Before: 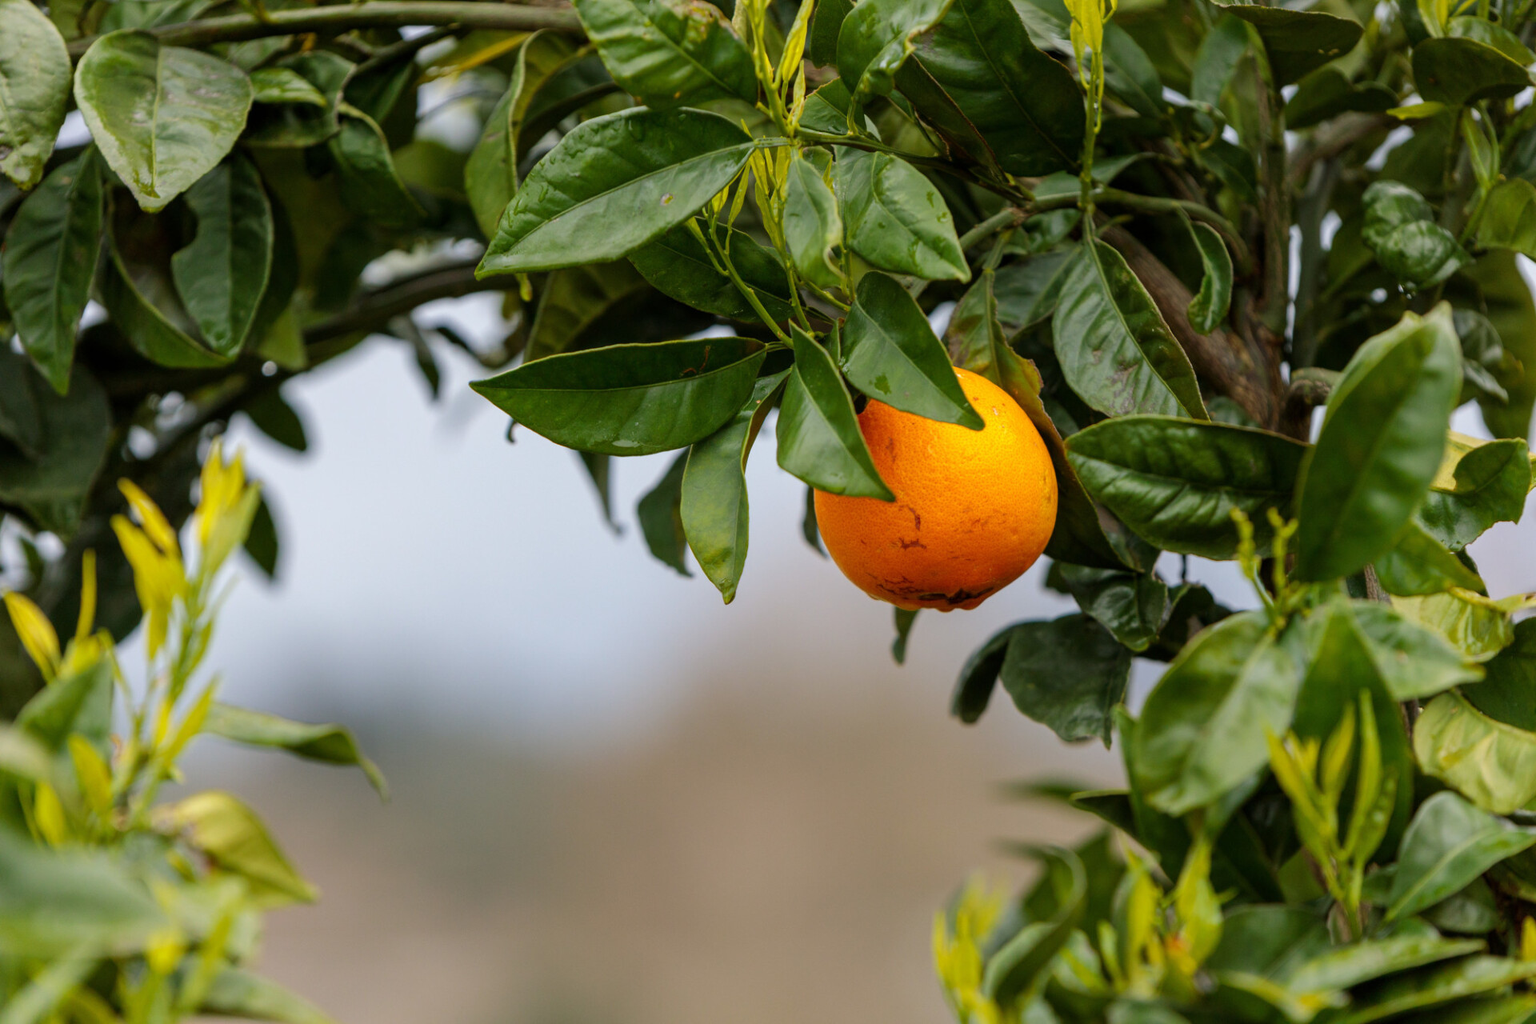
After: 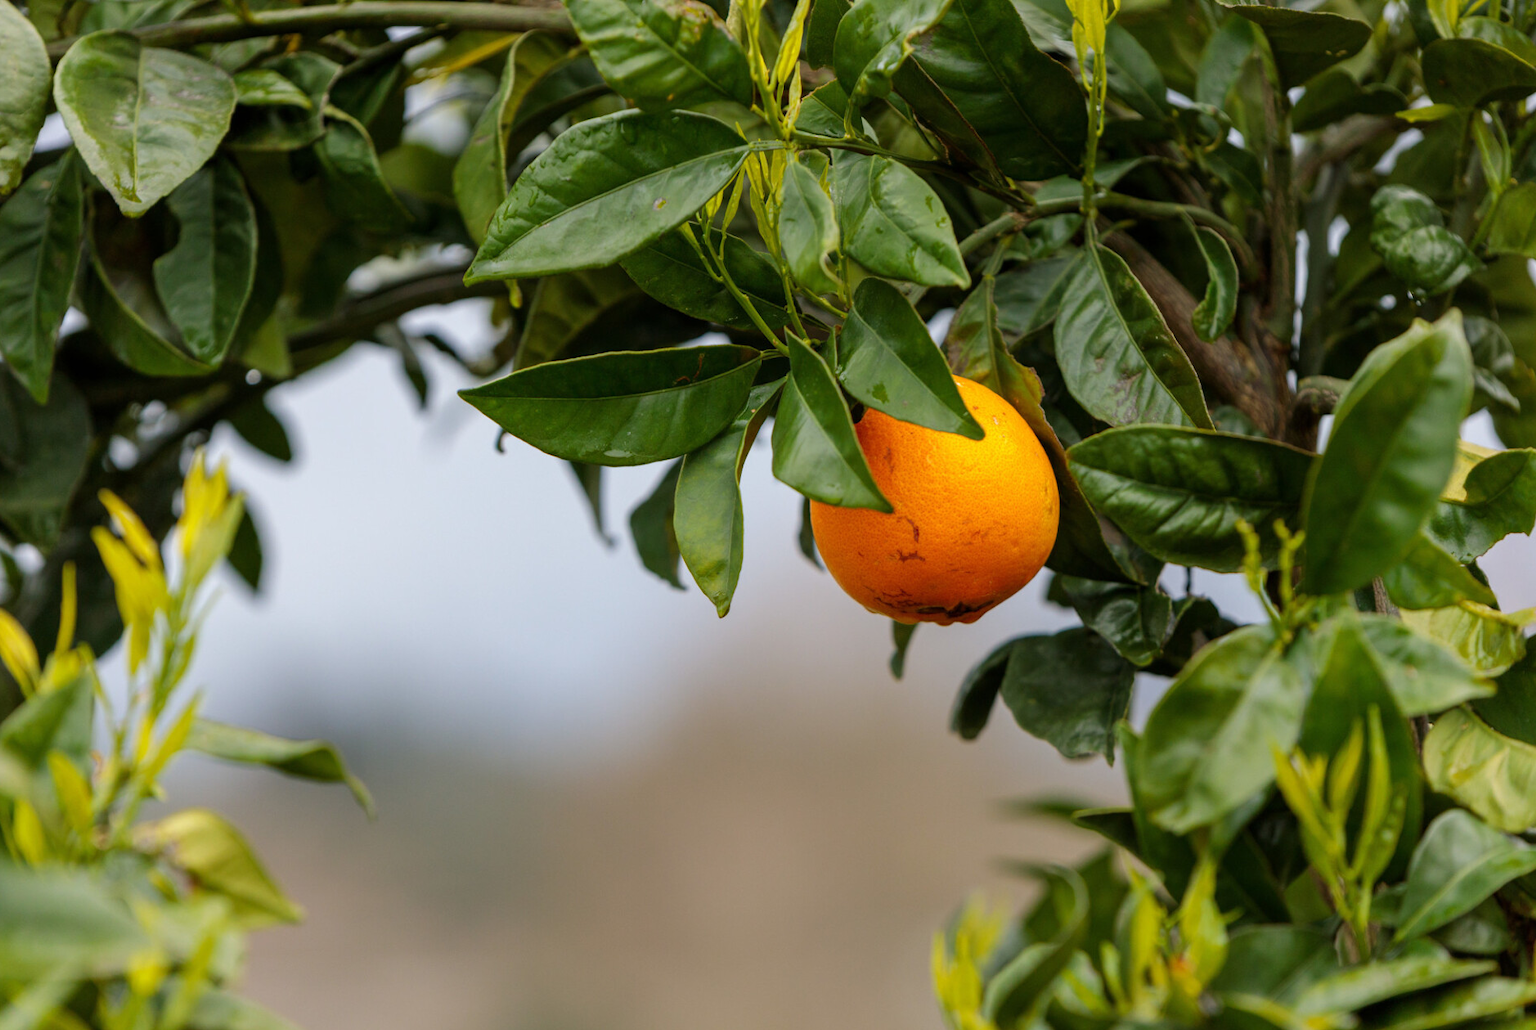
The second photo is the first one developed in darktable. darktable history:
crop and rotate: left 1.447%, right 0.736%, bottom 1.517%
